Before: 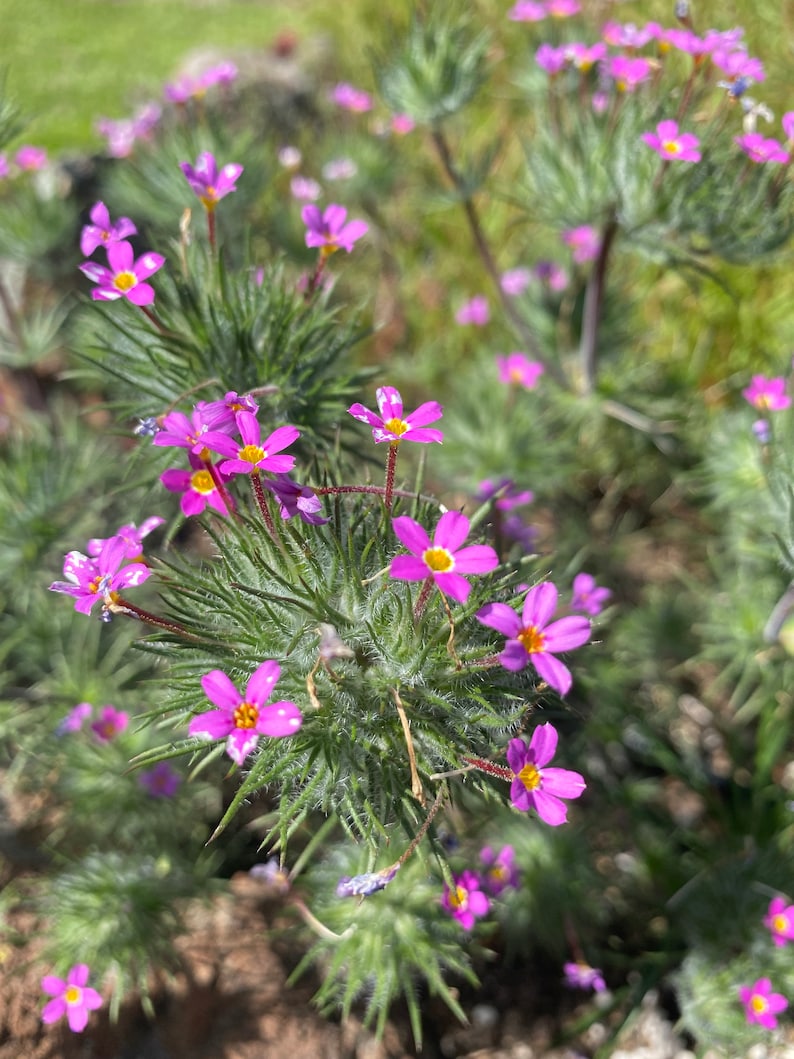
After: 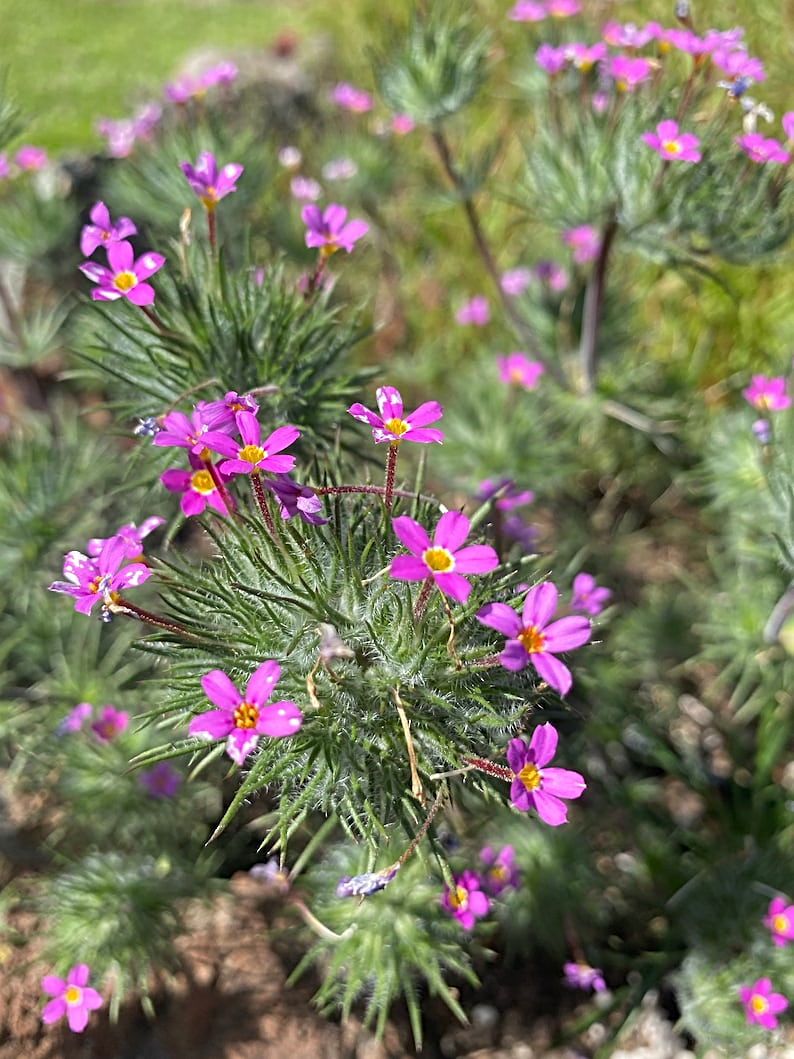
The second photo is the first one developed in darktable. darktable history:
white balance: red 1, blue 1
sharpen: radius 3.119
